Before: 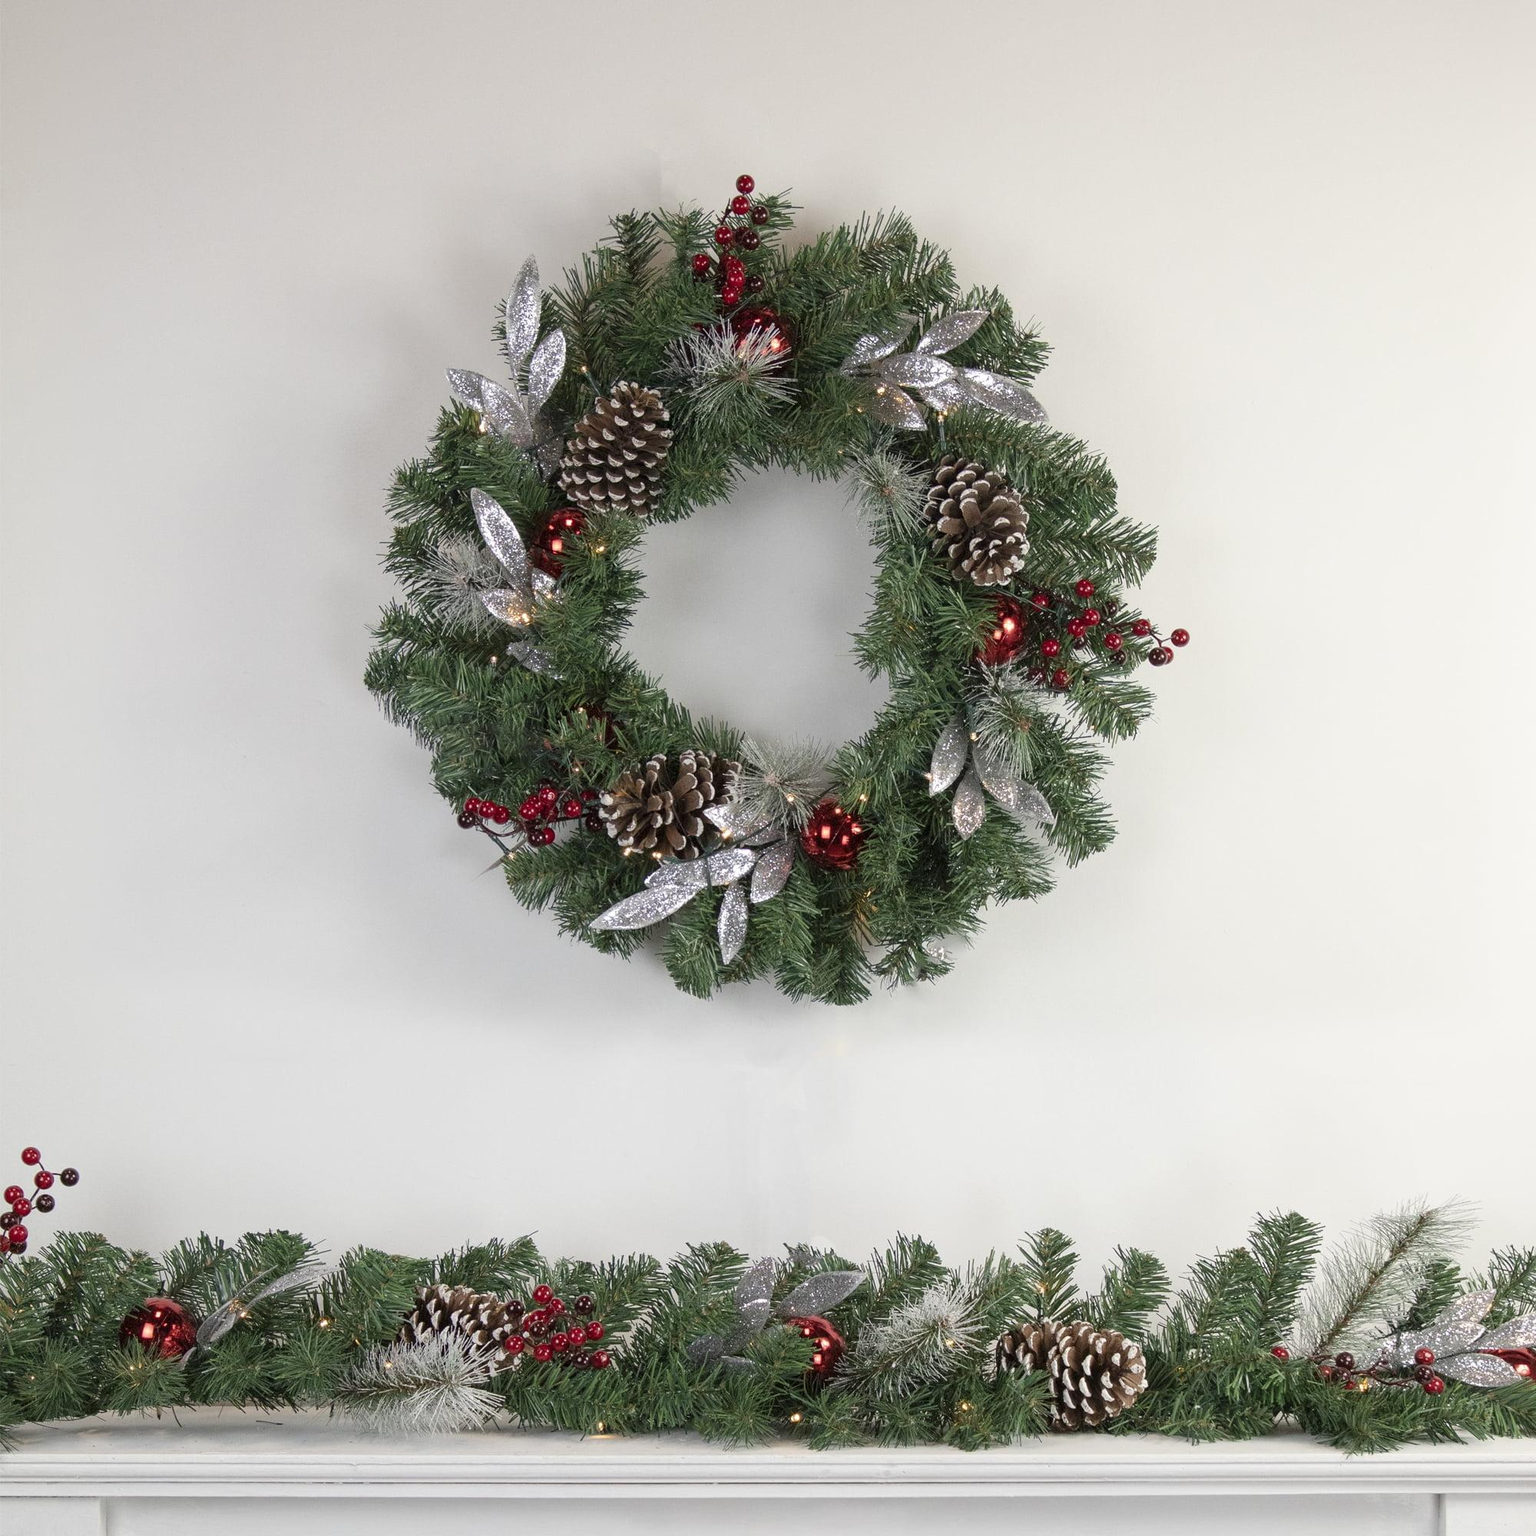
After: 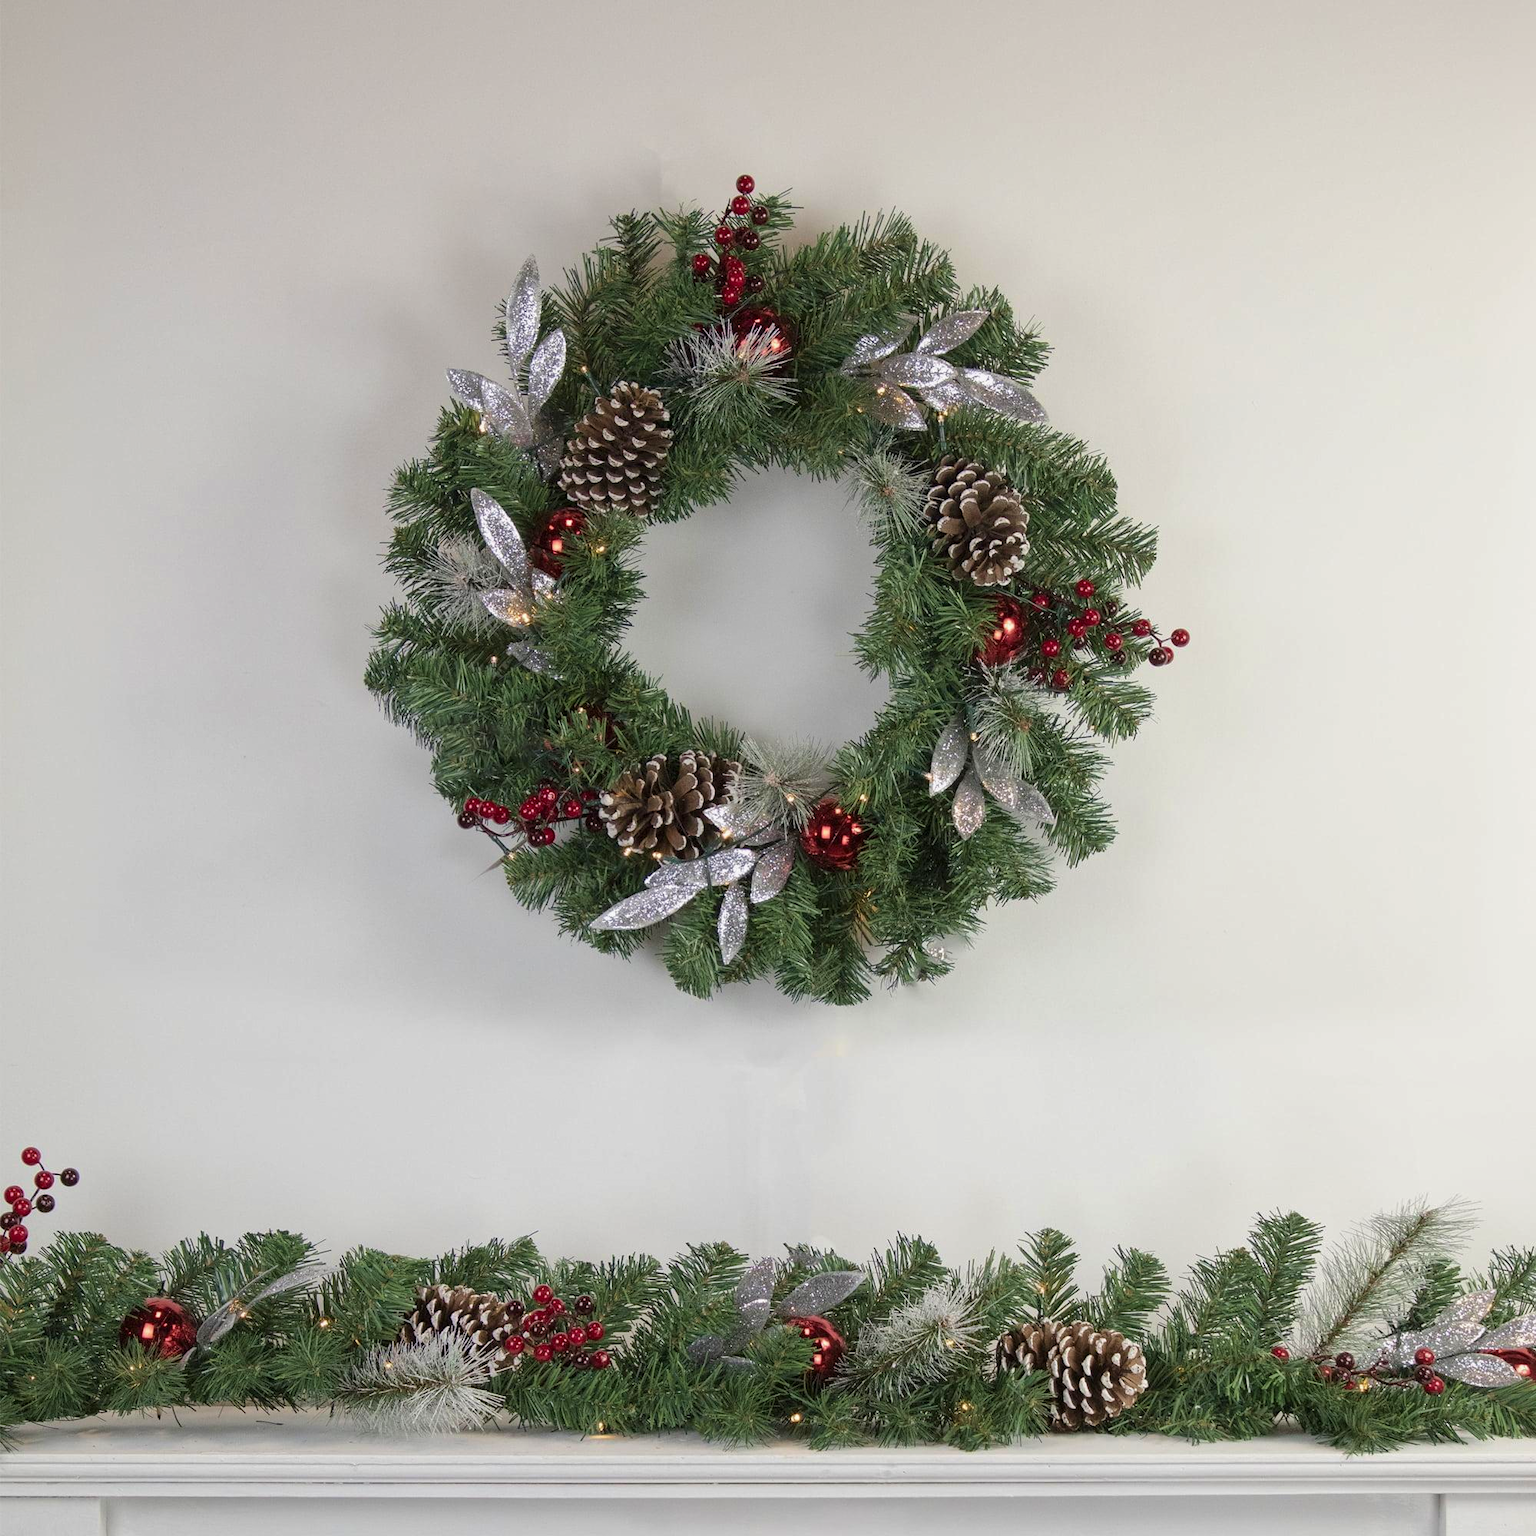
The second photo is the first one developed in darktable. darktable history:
shadows and highlights: shadows -20.02, white point adjustment -1.84, highlights -34.97
velvia: on, module defaults
